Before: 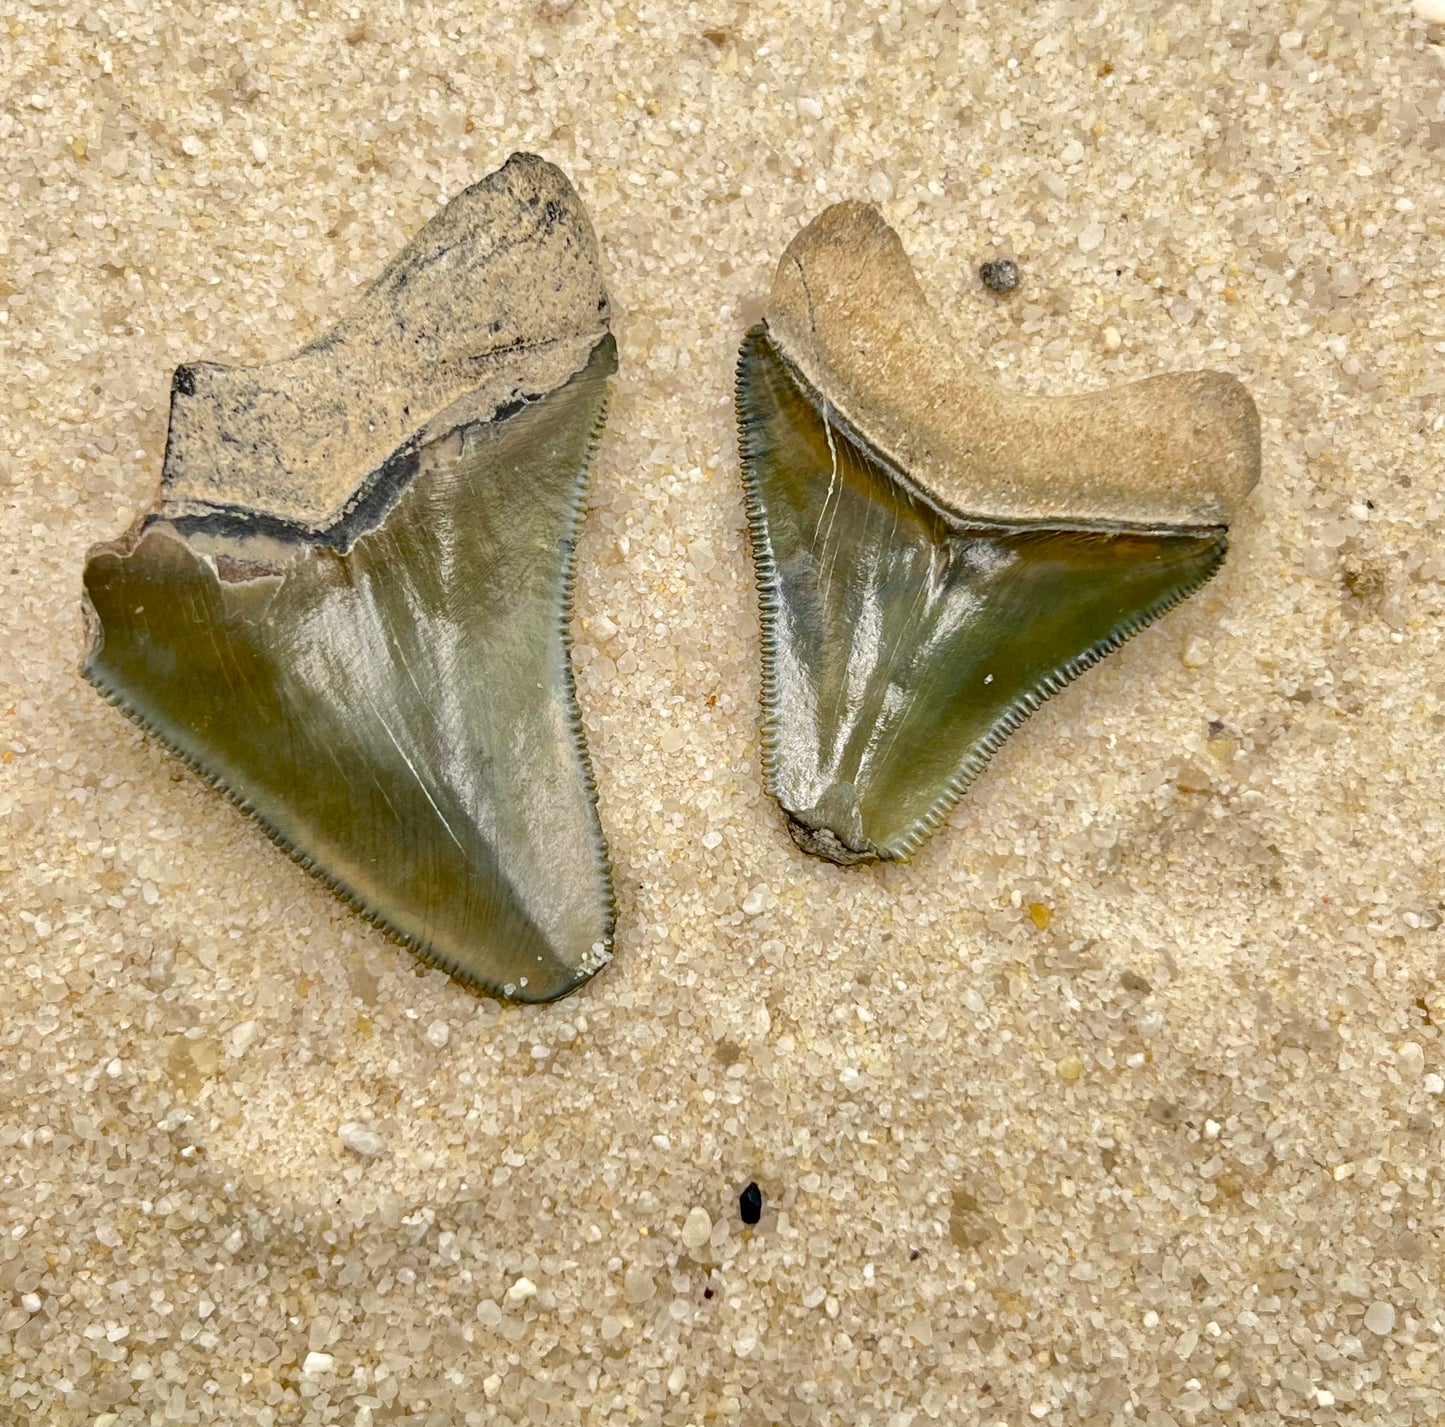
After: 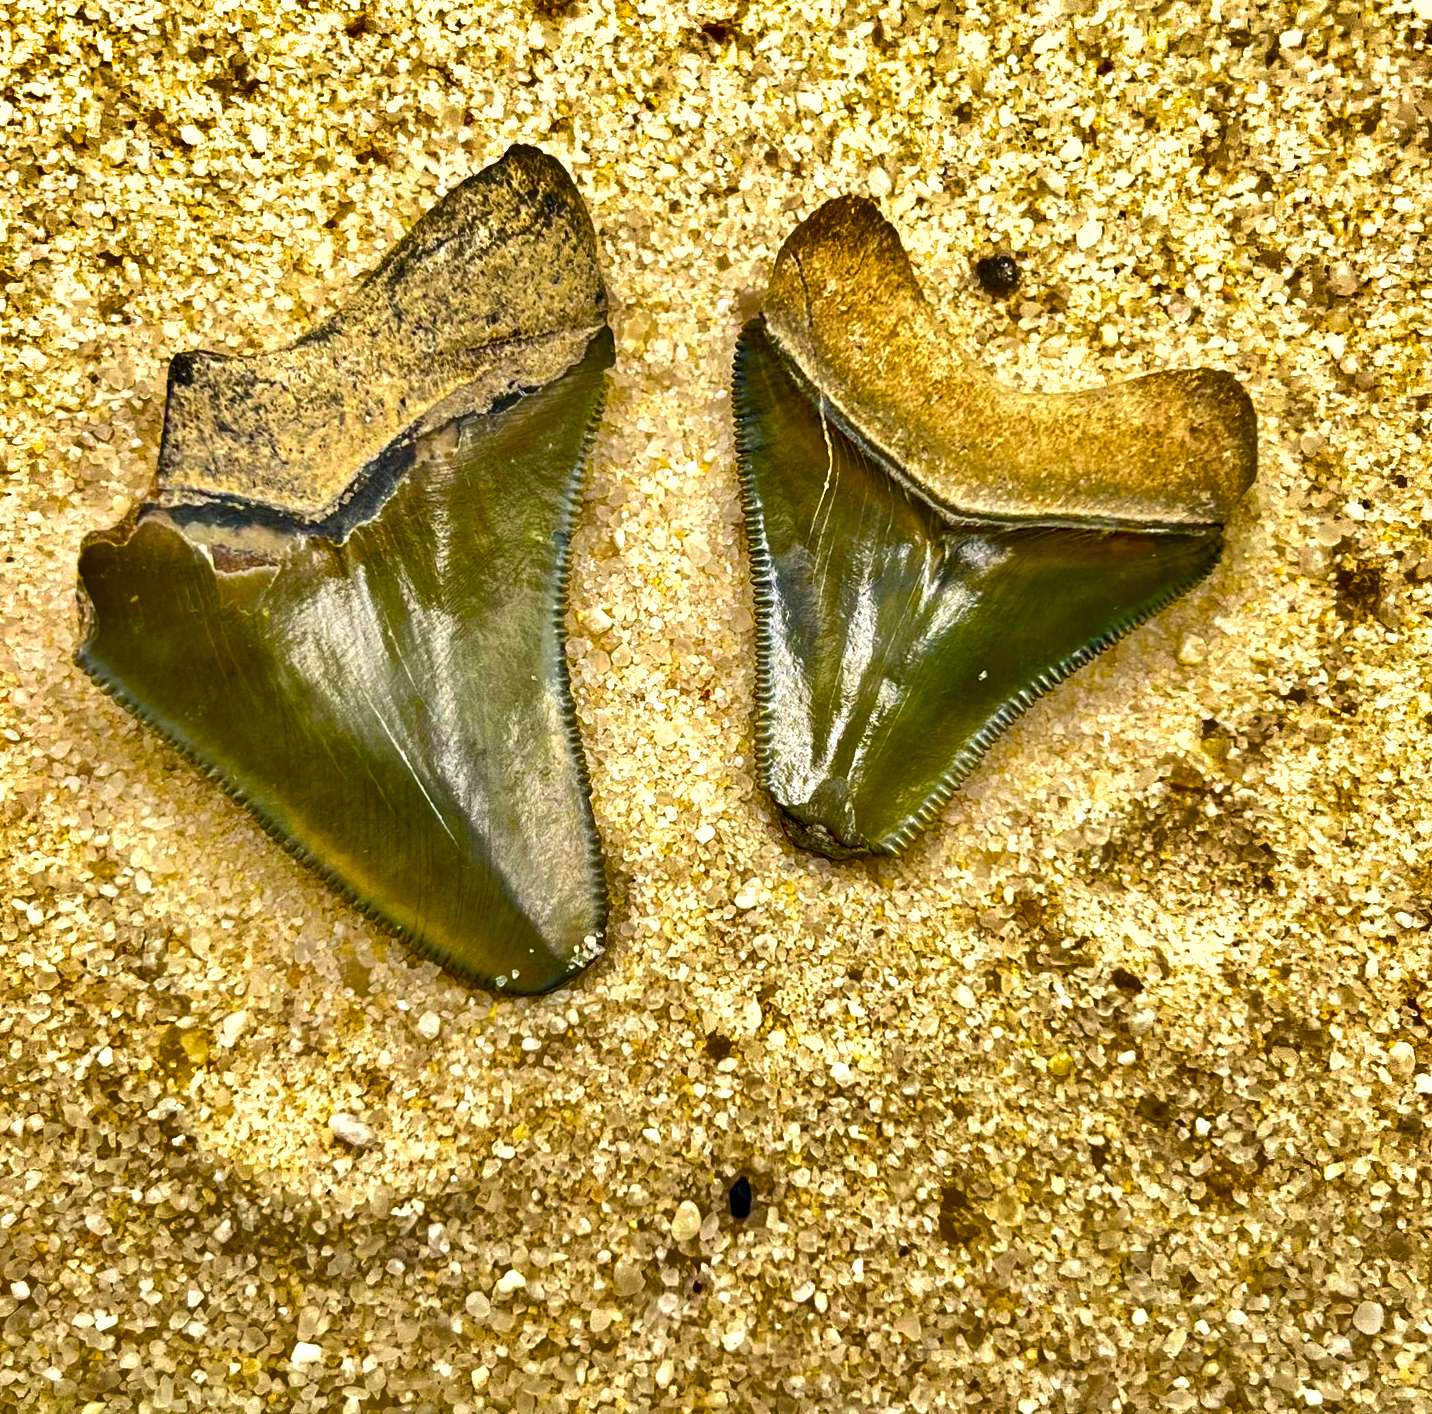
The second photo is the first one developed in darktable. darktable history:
shadows and highlights: white point adjustment -3.64, highlights -63.34, highlights color adjustment 42%, soften with gaussian
crop and rotate: angle -0.5°
color balance rgb: linear chroma grading › global chroma 9%, perceptual saturation grading › global saturation 36%, perceptual saturation grading › shadows 35%, perceptual brilliance grading › global brilliance 21.21%, perceptual brilliance grading › shadows -35%, global vibrance 21.21%
